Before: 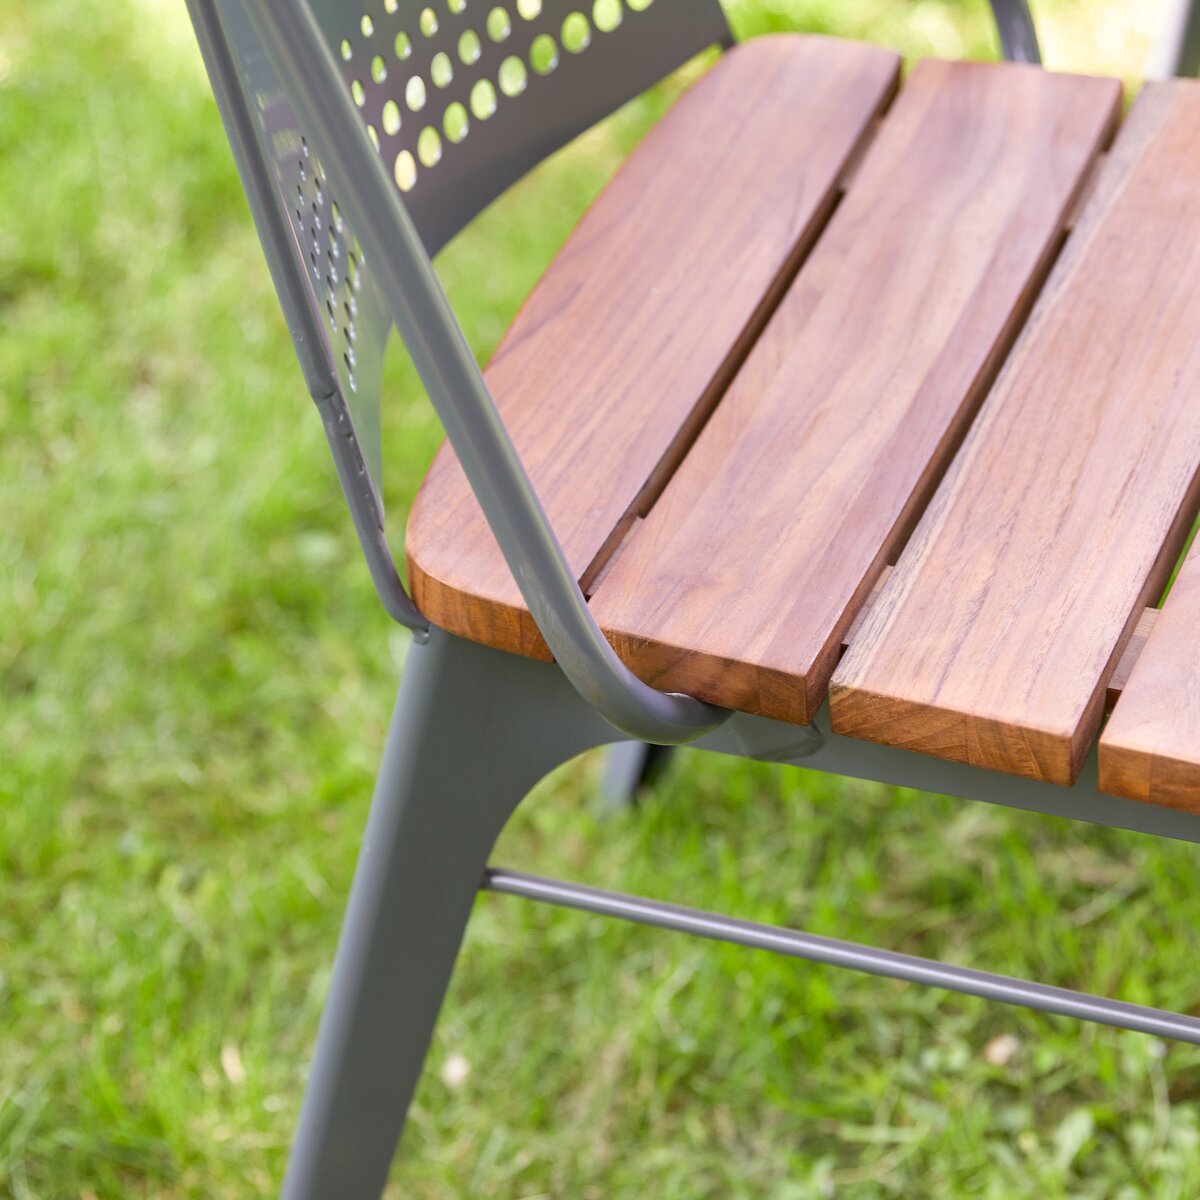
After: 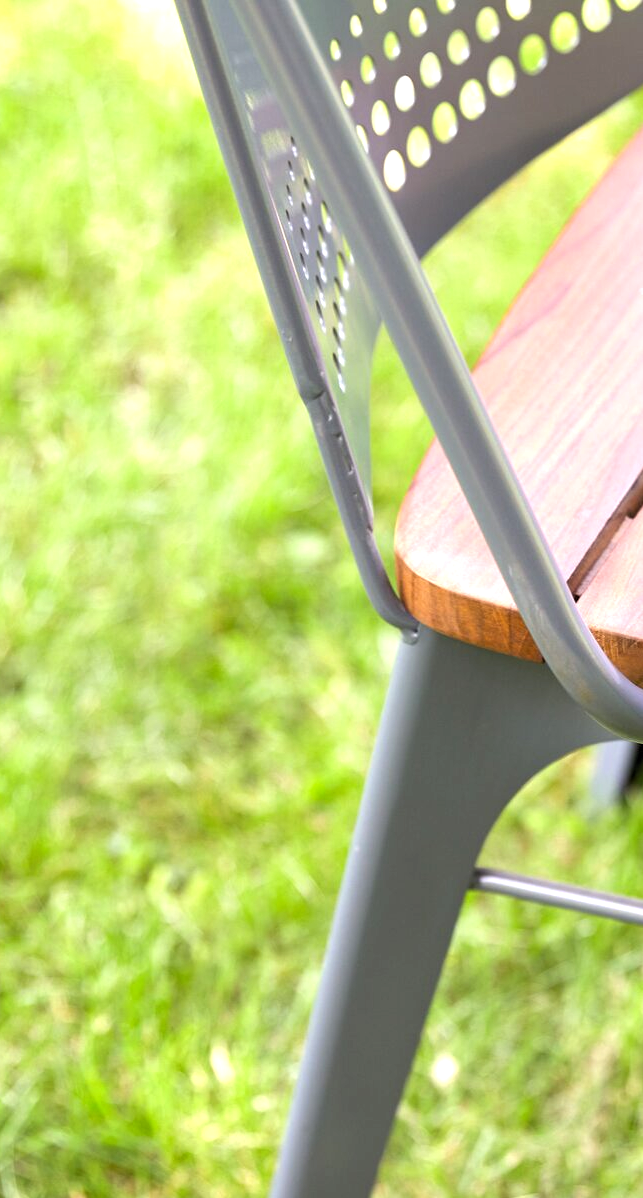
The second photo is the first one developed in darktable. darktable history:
exposure: black level correction 0, exposure 0.589 EV, compensate highlight preservation false
crop: left 0.991%, right 45.376%, bottom 0.084%
levels: levels [0.062, 0.494, 0.925]
